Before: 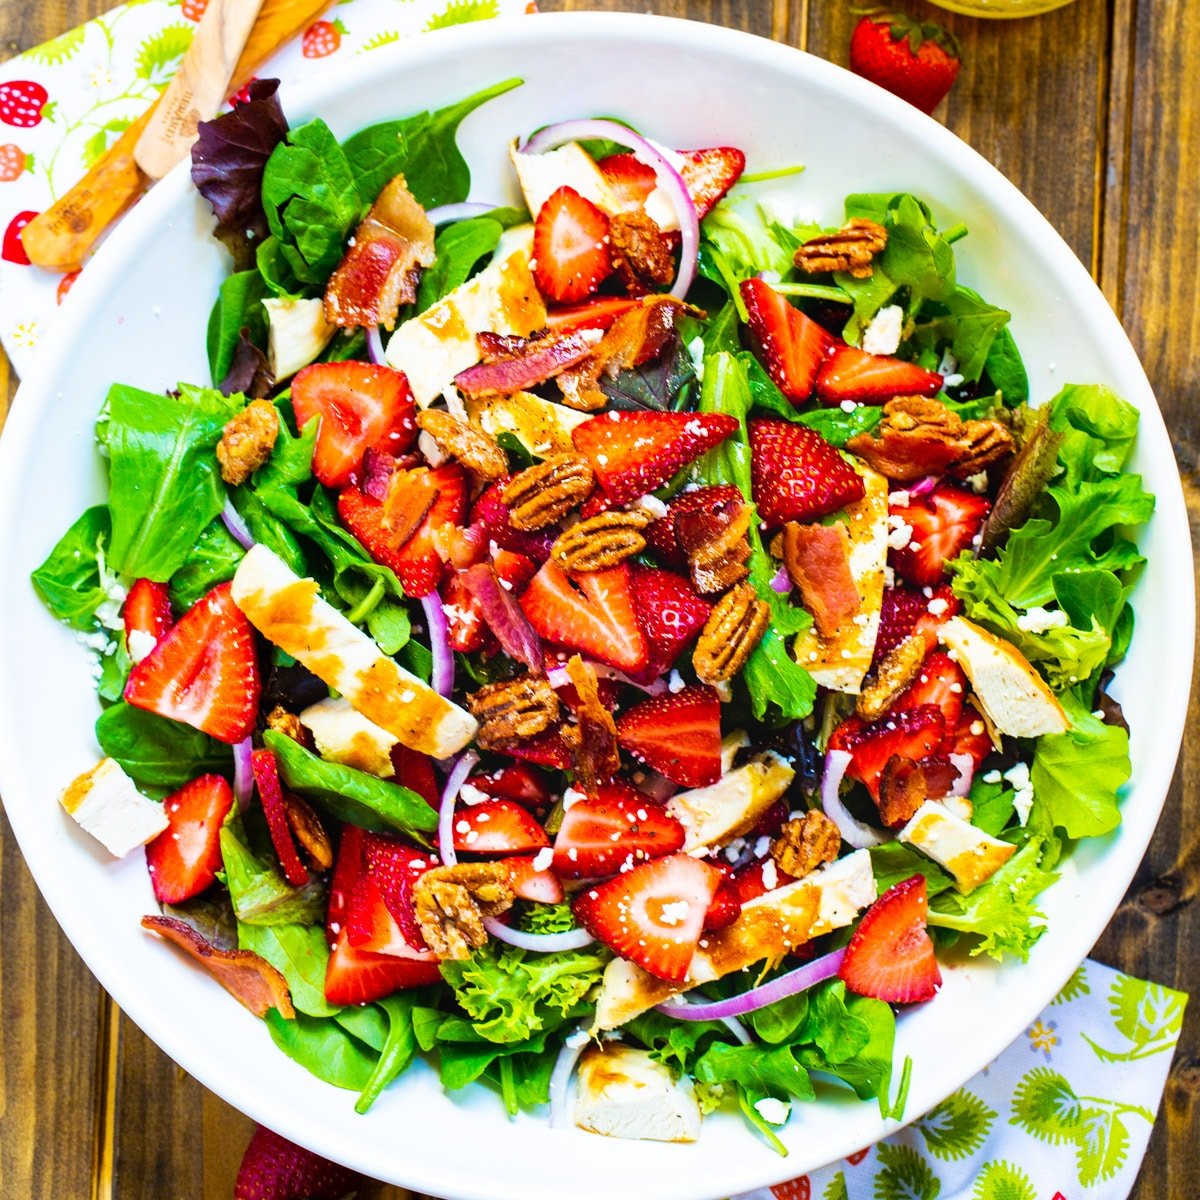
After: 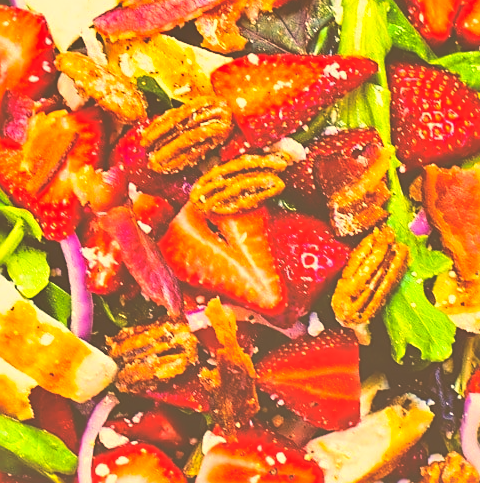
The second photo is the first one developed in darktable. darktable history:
crop: left 30.099%, top 29.793%, right 29.883%, bottom 29.932%
contrast brightness saturation: saturation -0.056
exposure: black level correction -0.061, exposure -0.049 EV, compensate highlight preservation false
color correction: highlights a* 18.21, highlights b* 34.79, shadows a* 1.33, shadows b* 6.75, saturation 1.01
shadows and highlights: white point adjustment 0.031, soften with gaussian
sharpen: on, module defaults
tone equalizer: -7 EV 0.159 EV, -6 EV 0.571 EV, -5 EV 1.12 EV, -4 EV 1.33 EV, -3 EV 1.14 EV, -2 EV 0.6 EV, -1 EV 0.159 EV, edges refinement/feathering 500, mask exposure compensation -1.57 EV, preserve details guided filter
